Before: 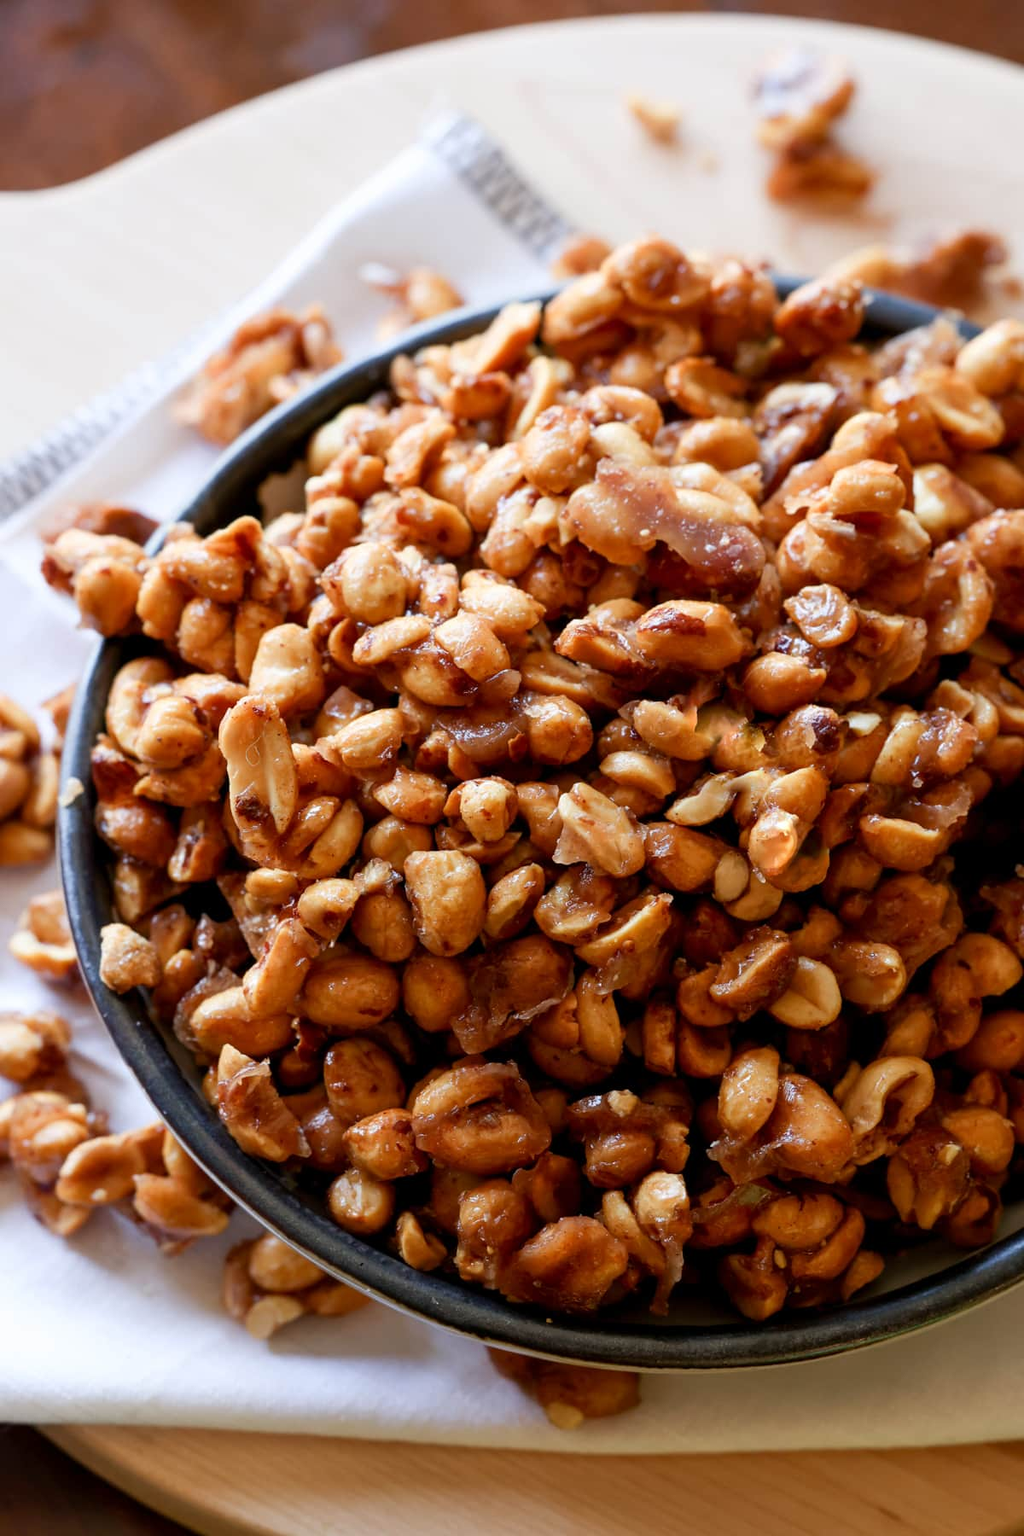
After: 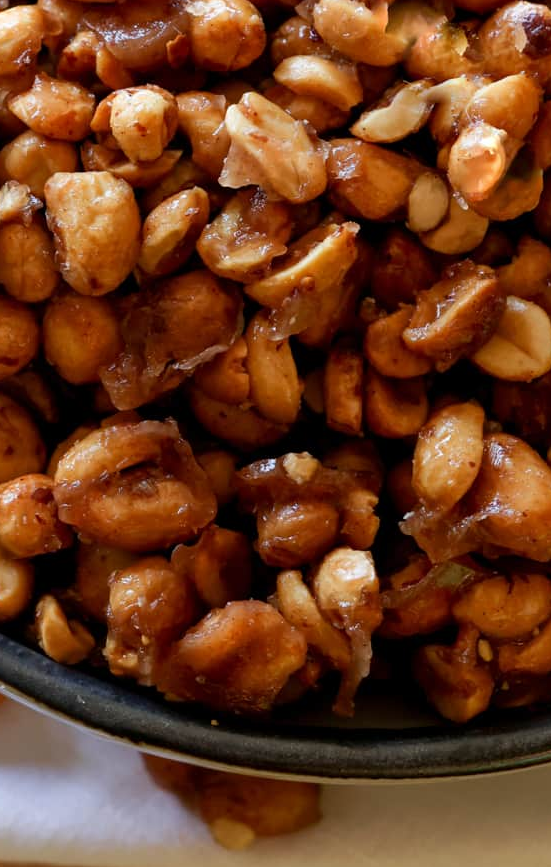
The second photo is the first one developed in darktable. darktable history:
crop: left 35.831%, top 45.868%, right 18.19%, bottom 5.941%
